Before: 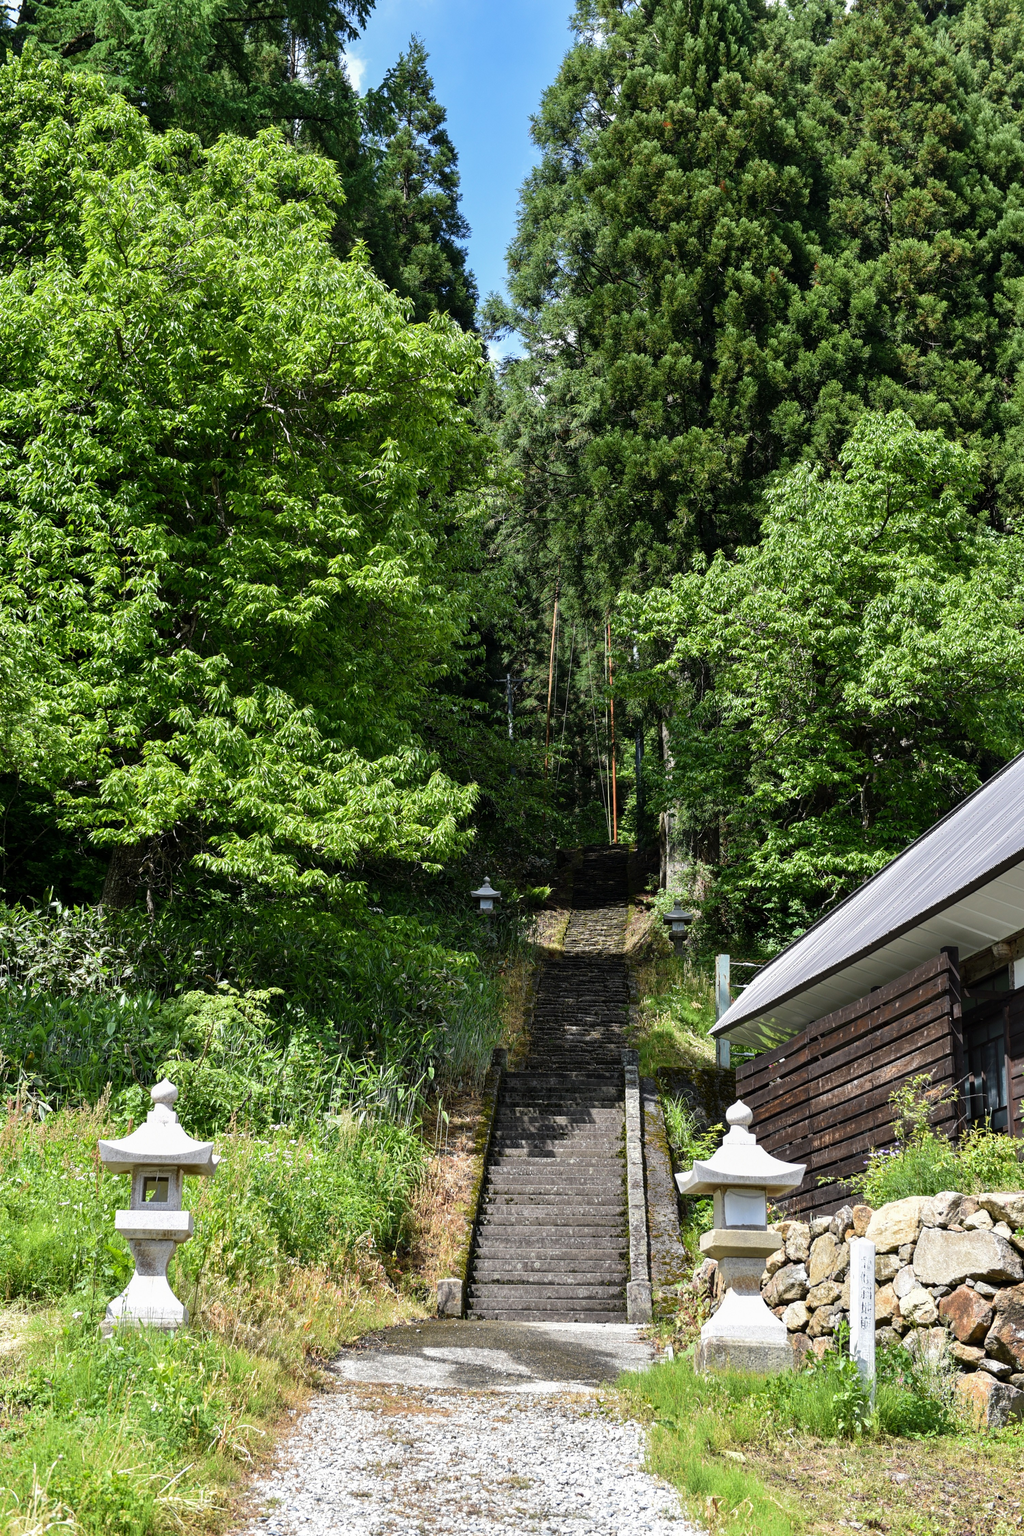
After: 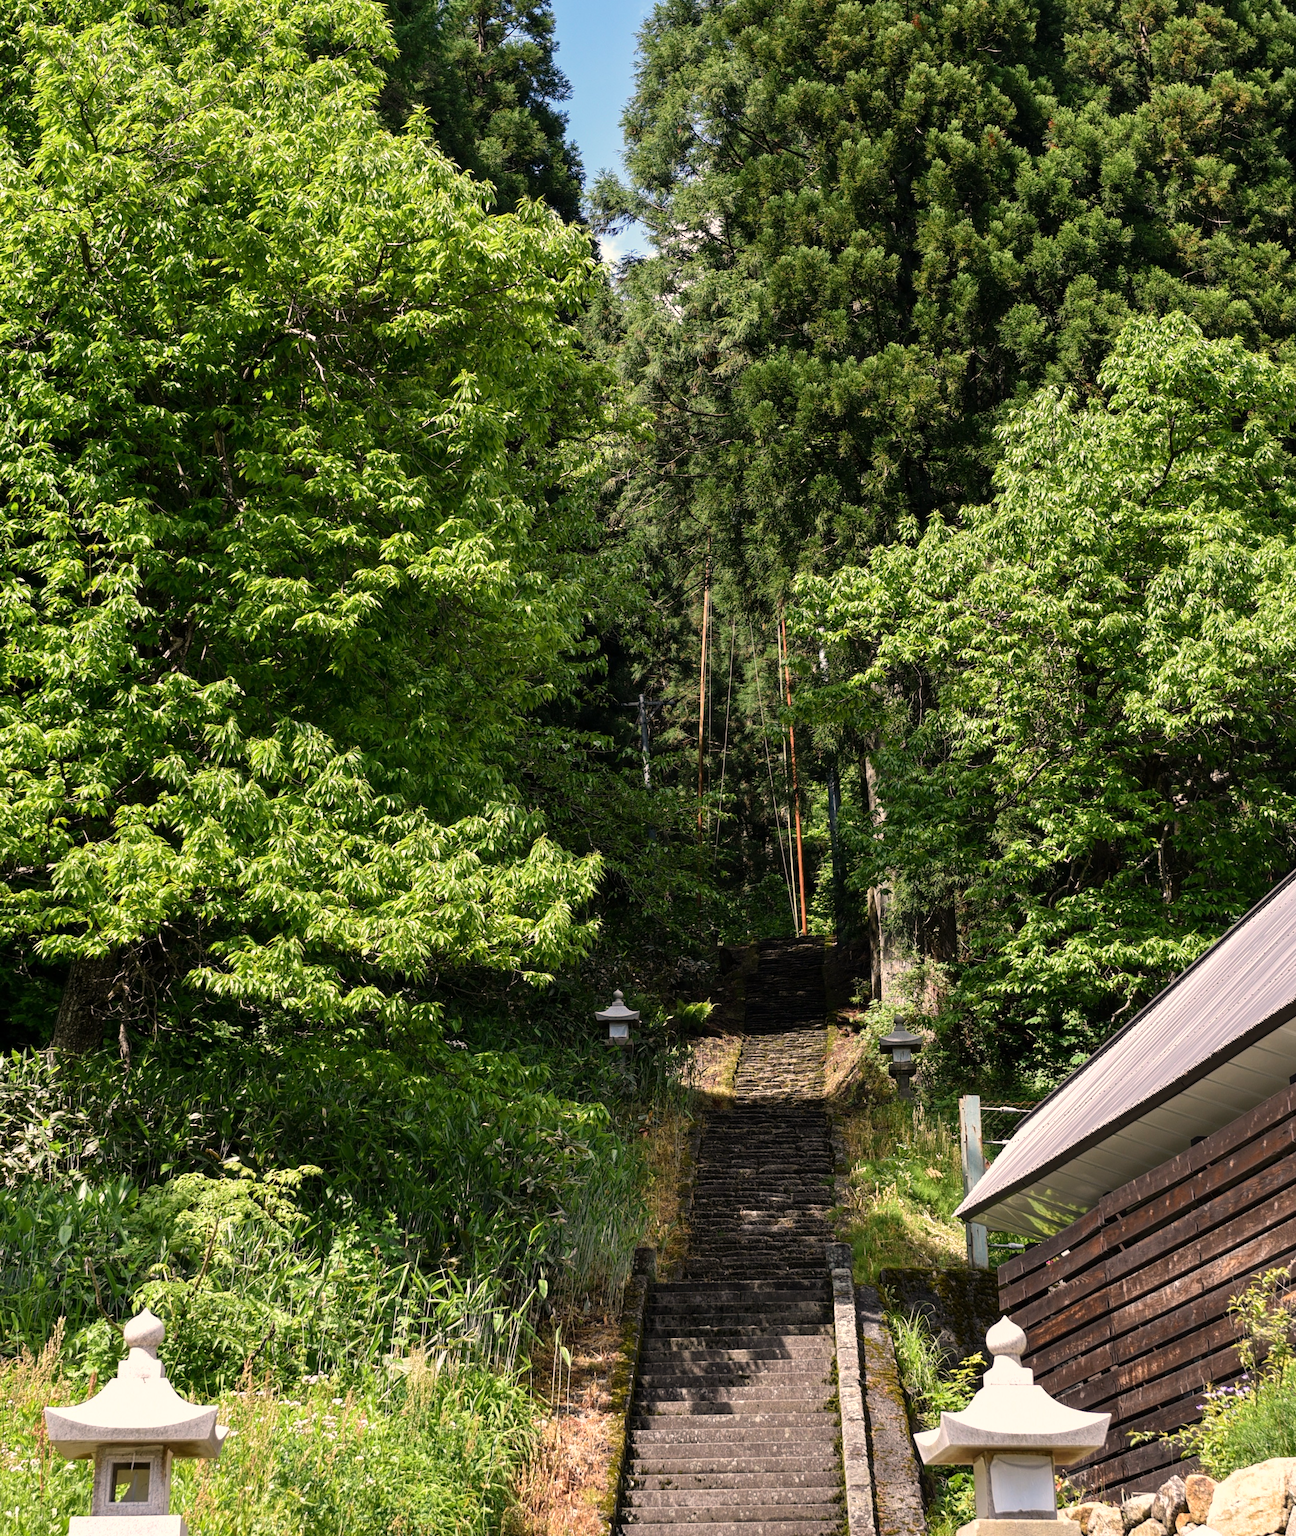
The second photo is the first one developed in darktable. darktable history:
rotate and perspective: rotation -1.68°, lens shift (vertical) -0.146, crop left 0.049, crop right 0.912, crop top 0.032, crop bottom 0.96
crop: left 2.737%, top 7.287%, right 3.421%, bottom 20.179%
white balance: red 1.127, blue 0.943
